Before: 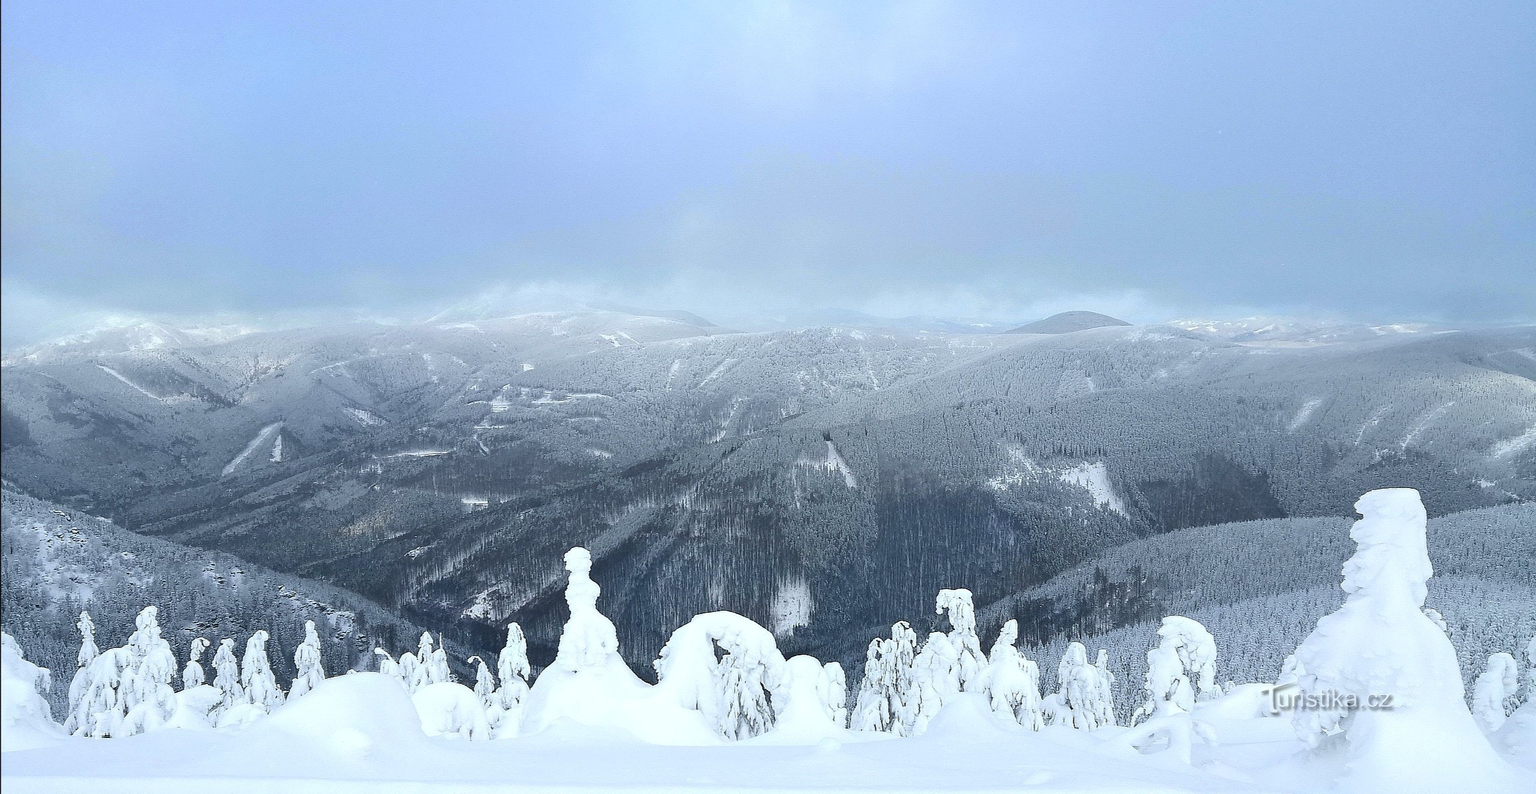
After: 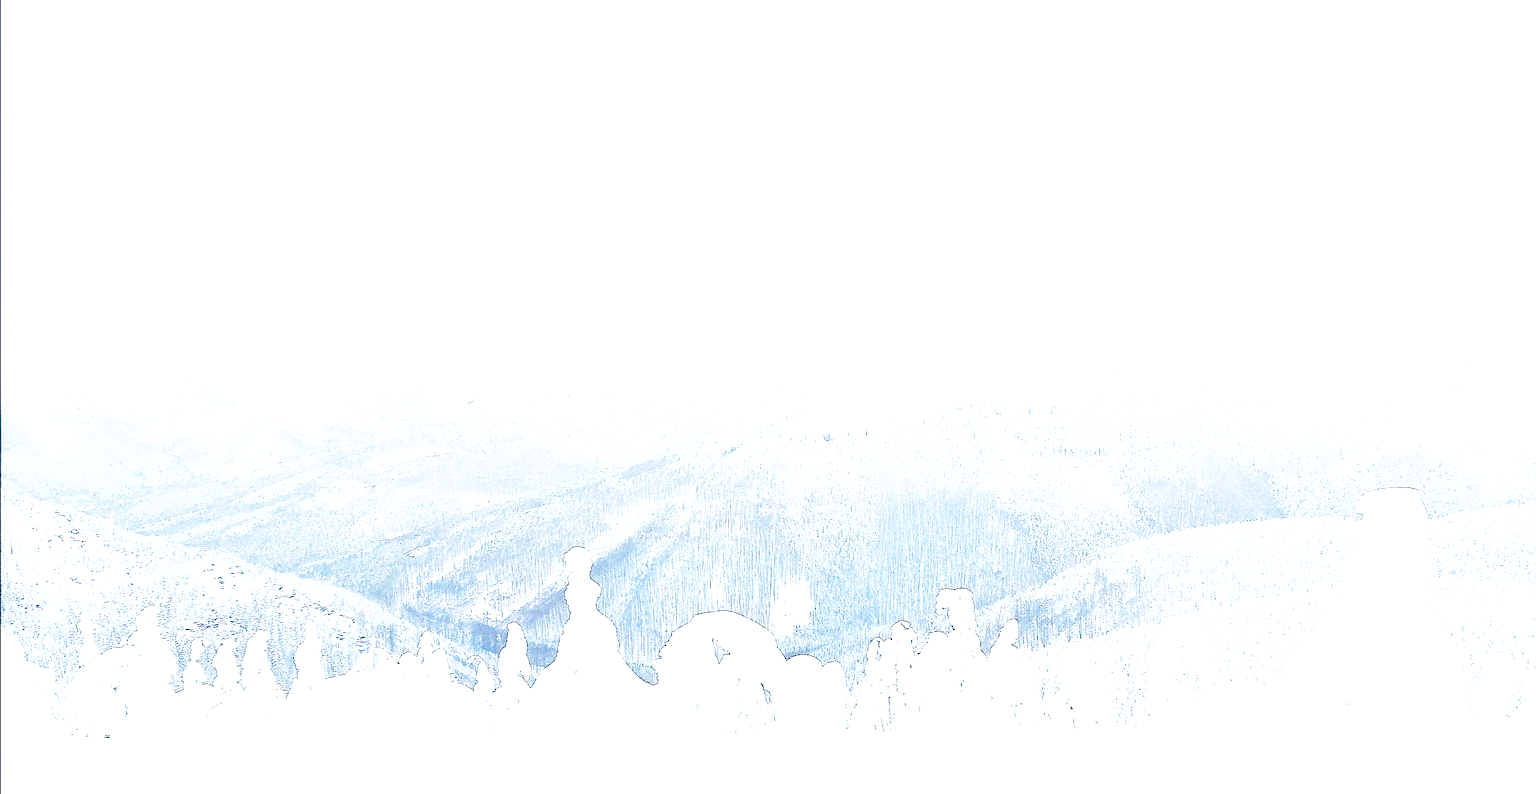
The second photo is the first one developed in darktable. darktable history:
base curve: curves: ch0 [(0, 0) (0.018, 0.026) (0.143, 0.37) (0.33, 0.731) (0.458, 0.853) (0.735, 0.965) (0.905, 0.986) (1, 1)], preserve colors none
exposure: black level correction 0.001, exposure 2.675 EV, compensate highlight preservation false
